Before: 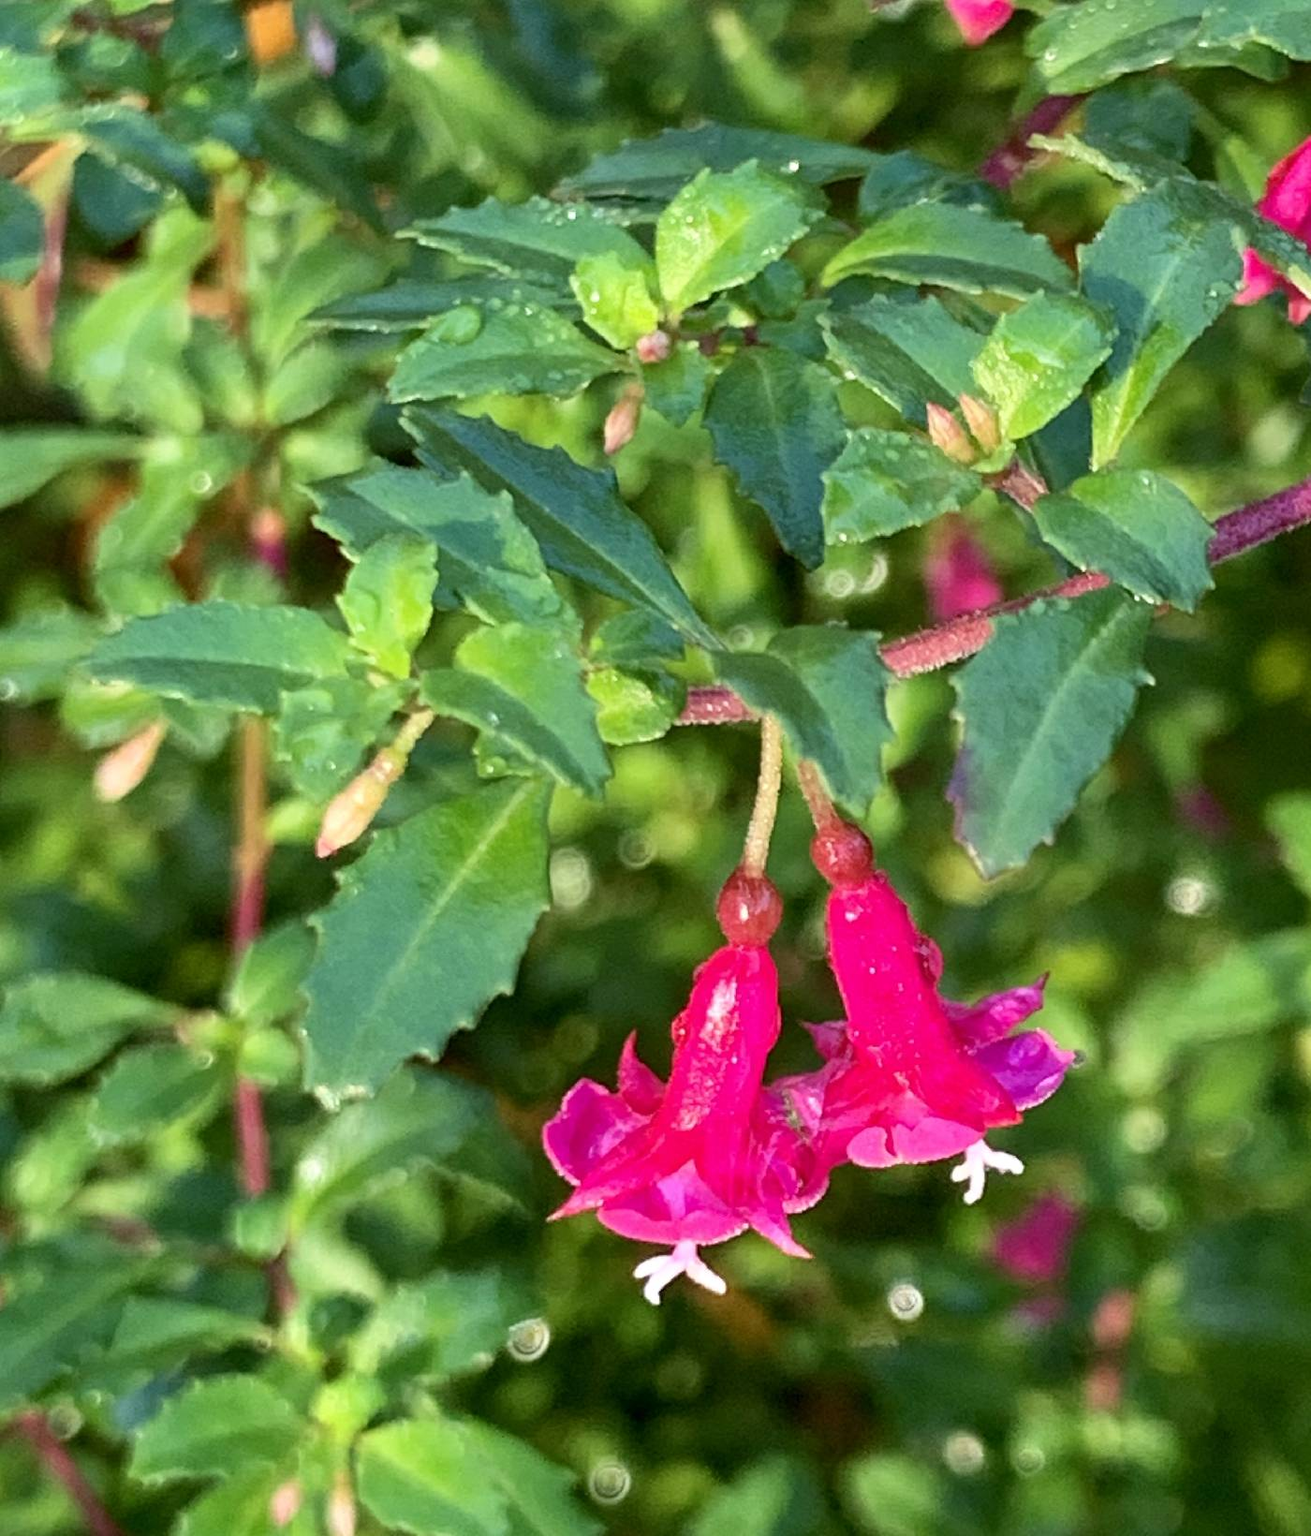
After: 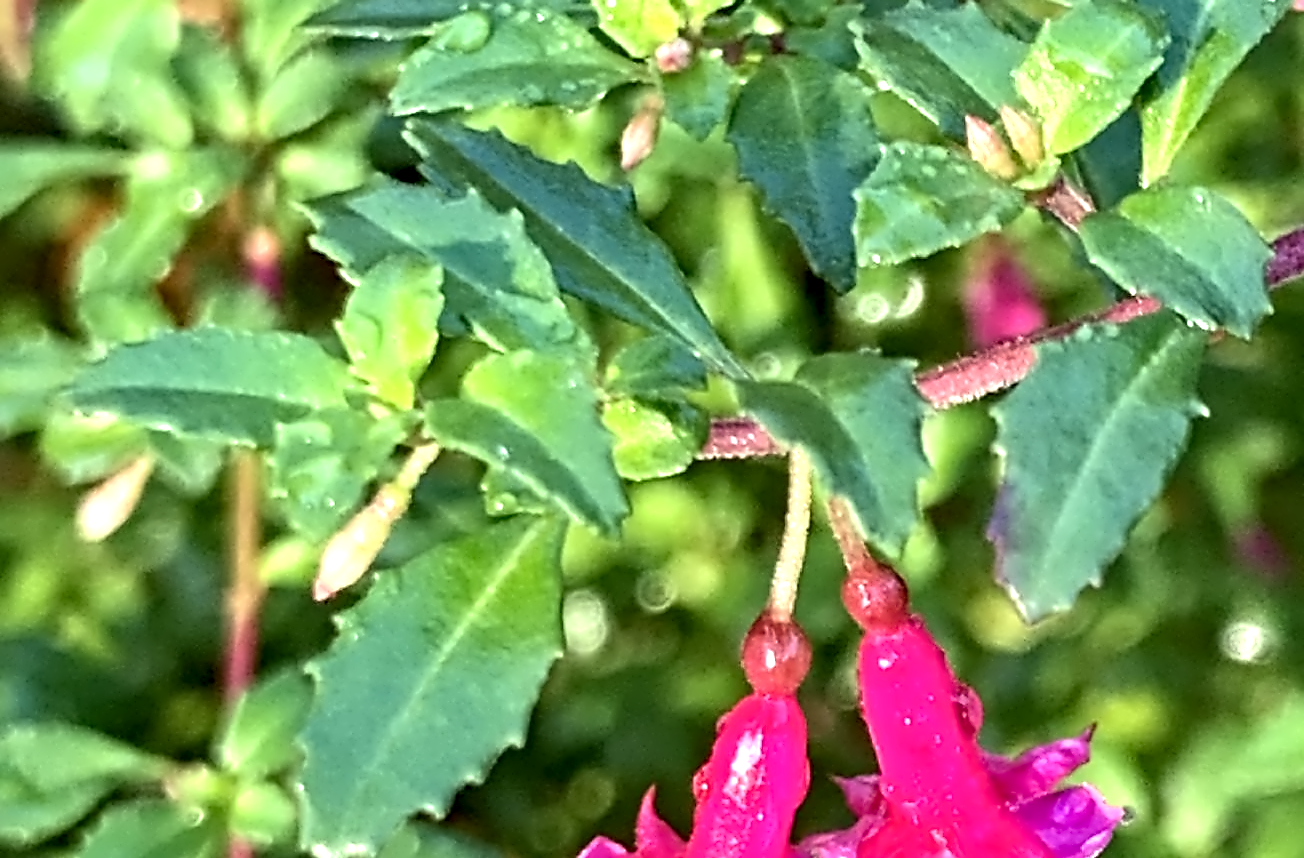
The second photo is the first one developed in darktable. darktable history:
contrast equalizer: octaves 7, y [[0.5, 0.542, 0.583, 0.625, 0.667, 0.708], [0.5 ×6], [0.5 ×6], [0, 0.033, 0.067, 0.1, 0.133, 0.167], [0, 0.05, 0.1, 0.15, 0.2, 0.25]]
exposure: black level correction 0, exposure 0.5 EV, compensate exposure bias true, compensate highlight preservation false
crop: left 1.744%, top 19.225%, right 5.069%, bottom 28.357%
white balance: red 0.976, blue 1.04
